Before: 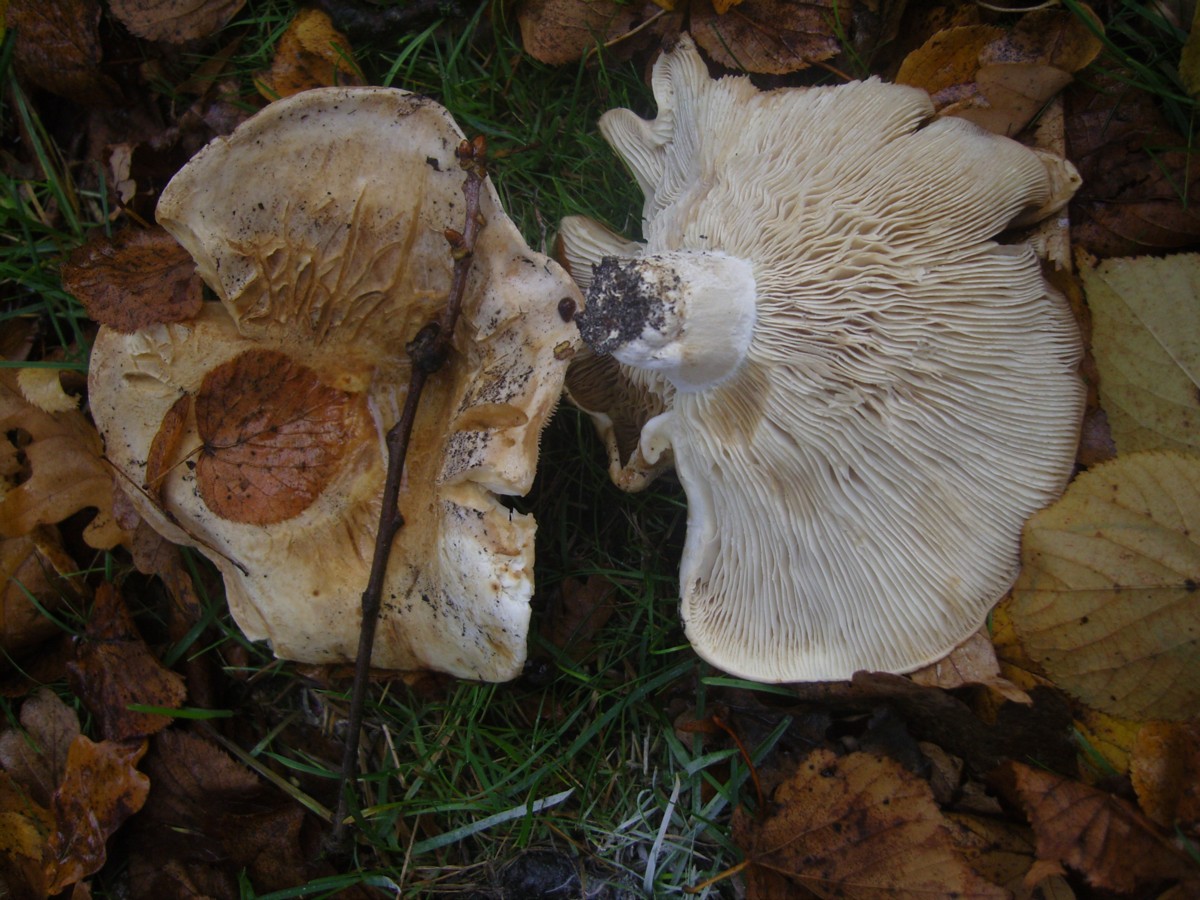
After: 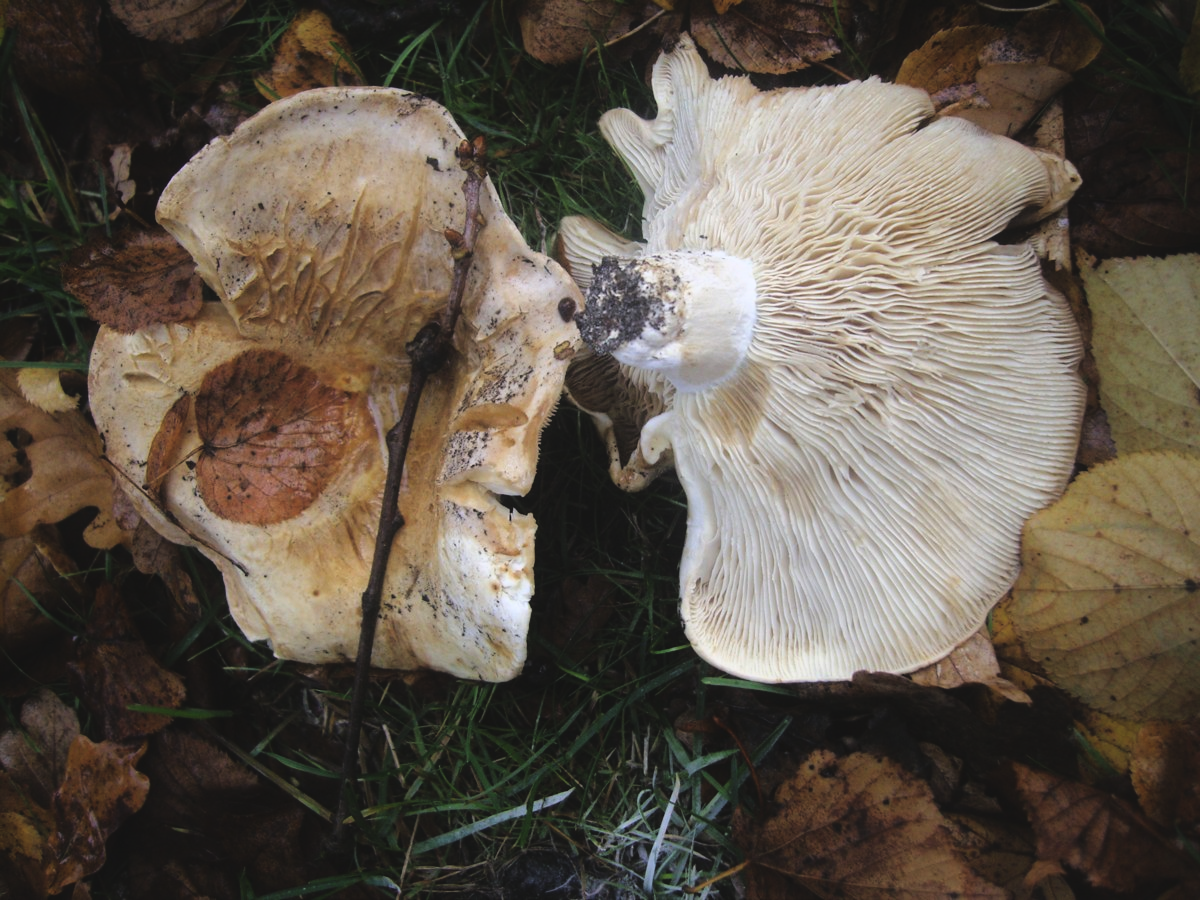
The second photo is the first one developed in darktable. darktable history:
tone equalizer: -8 EV -0.776 EV, -7 EV -0.73 EV, -6 EV -0.59 EV, -5 EV -0.372 EV, -3 EV 0.403 EV, -2 EV 0.6 EV, -1 EV 0.674 EV, +0 EV 0.774 EV
exposure: black level correction -0.013, exposure -0.191 EV, compensate highlight preservation false
tone curve: curves: ch0 [(0.003, 0.029) (0.037, 0.036) (0.149, 0.117) (0.297, 0.318) (0.422, 0.474) (0.531, 0.6) (0.743, 0.809) (0.889, 0.941) (1, 0.98)]; ch1 [(0, 0) (0.305, 0.325) (0.453, 0.437) (0.482, 0.479) (0.501, 0.5) (0.506, 0.503) (0.564, 0.578) (0.587, 0.625) (0.666, 0.727) (1, 1)]; ch2 [(0, 0) (0.323, 0.277) (0.408, 0.399) (0.45, 0.48) (0.499, 0.502) (0.512, 0.523) (0.57, 0.595) (0.653, 0.671) (0.768, 0.744) (1, 1)], color space Lab, linked channels, preserve colors none
